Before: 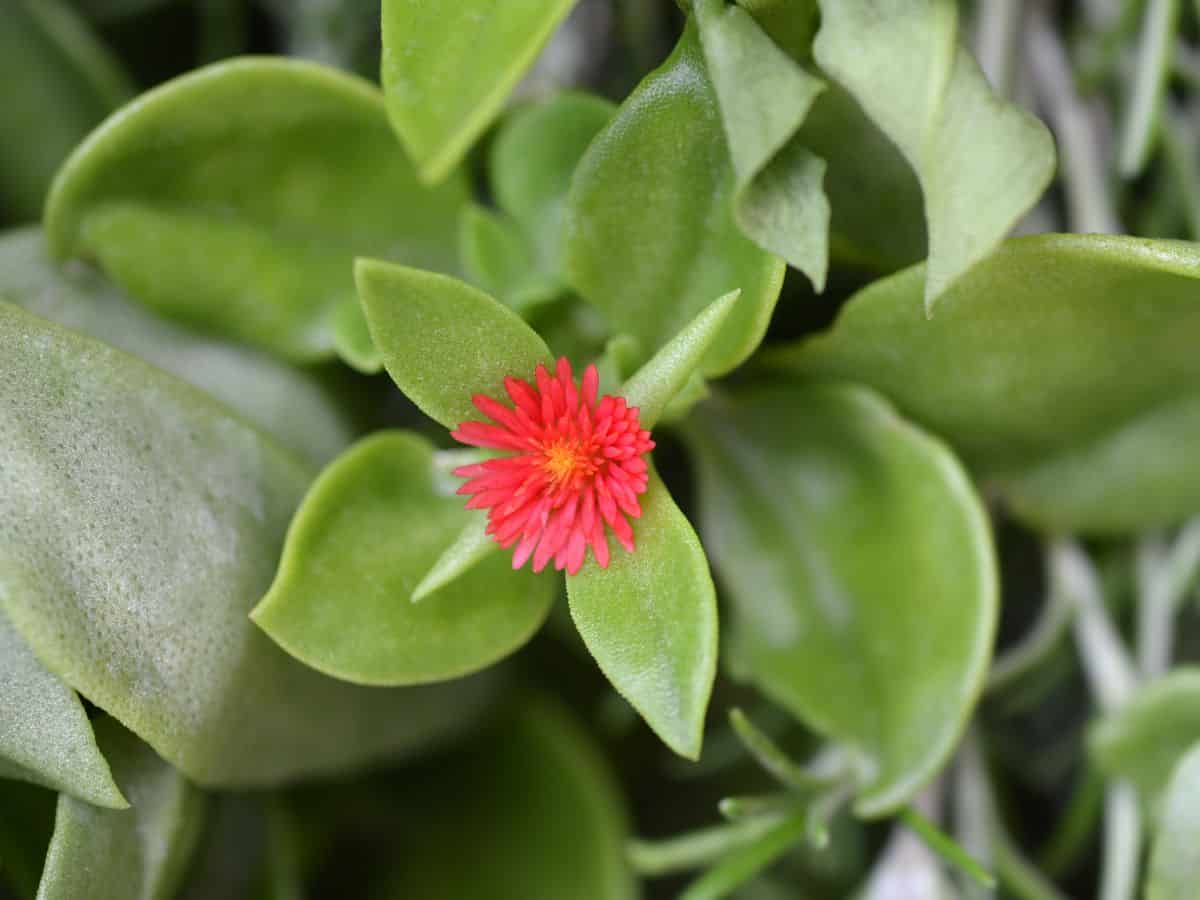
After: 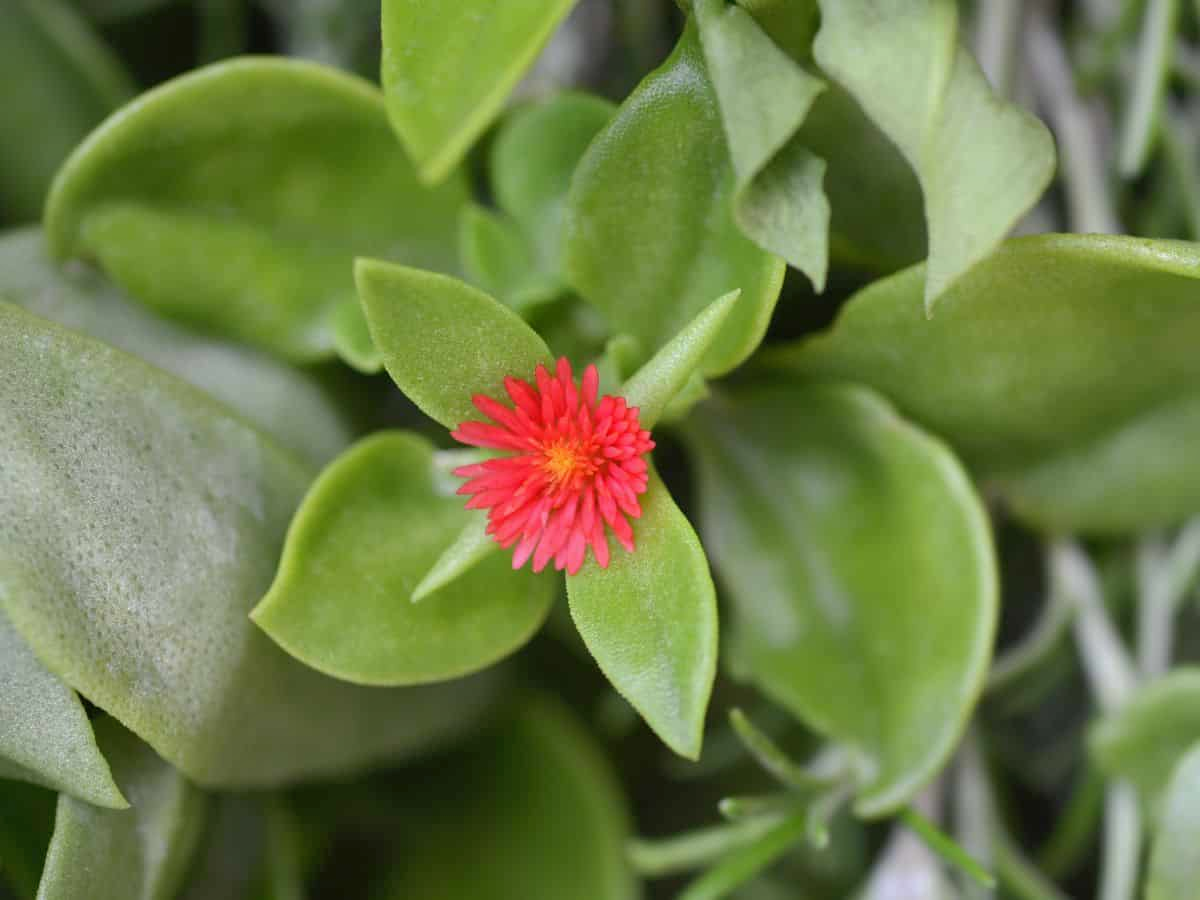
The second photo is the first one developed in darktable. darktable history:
shadows and highlights: highlights color adjustment 78.32%
